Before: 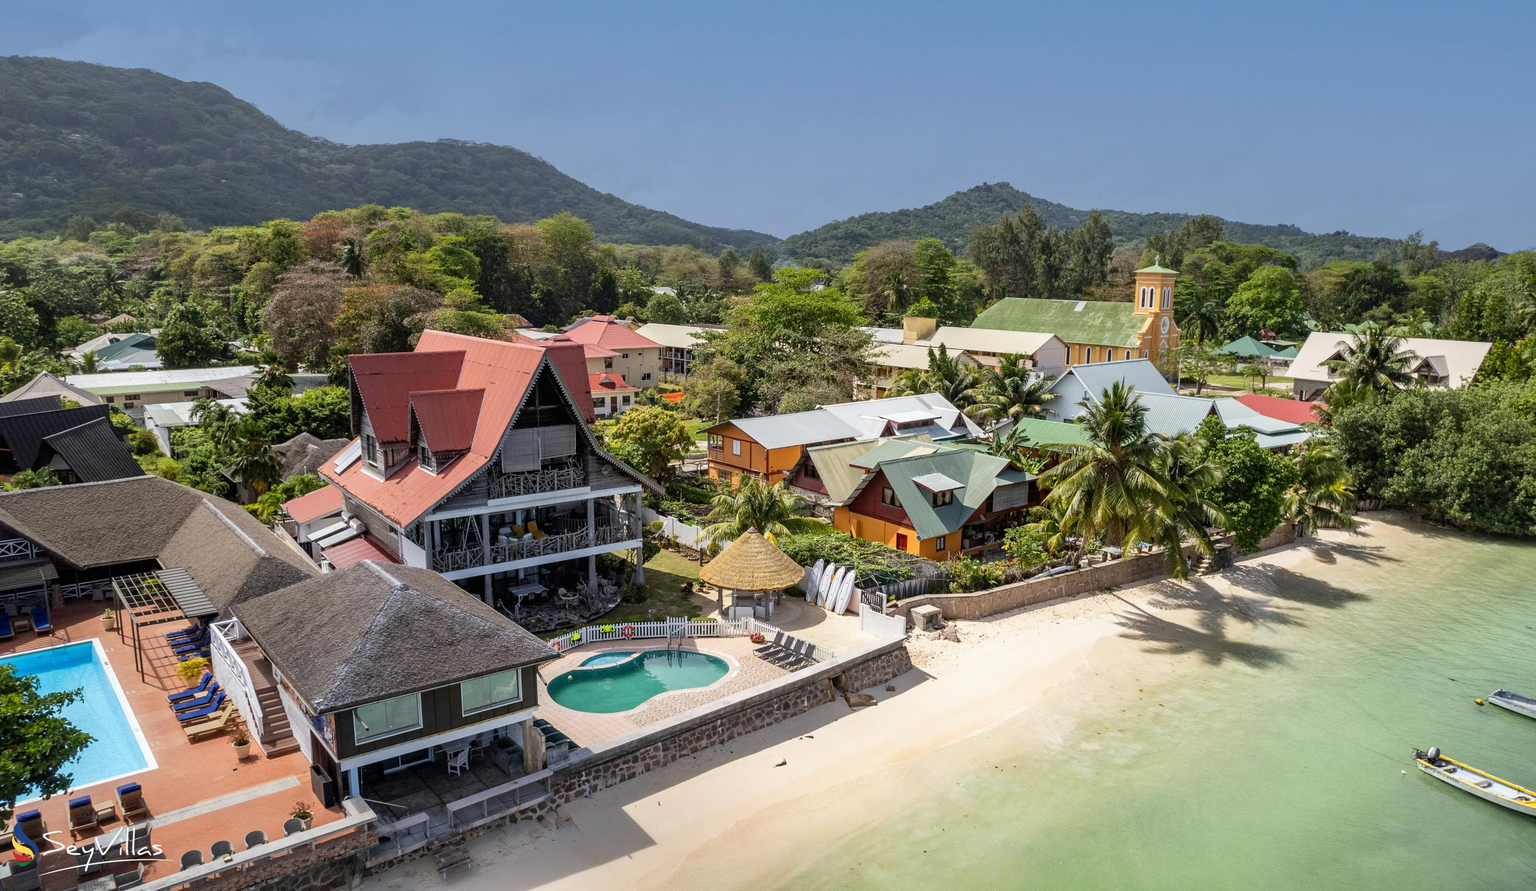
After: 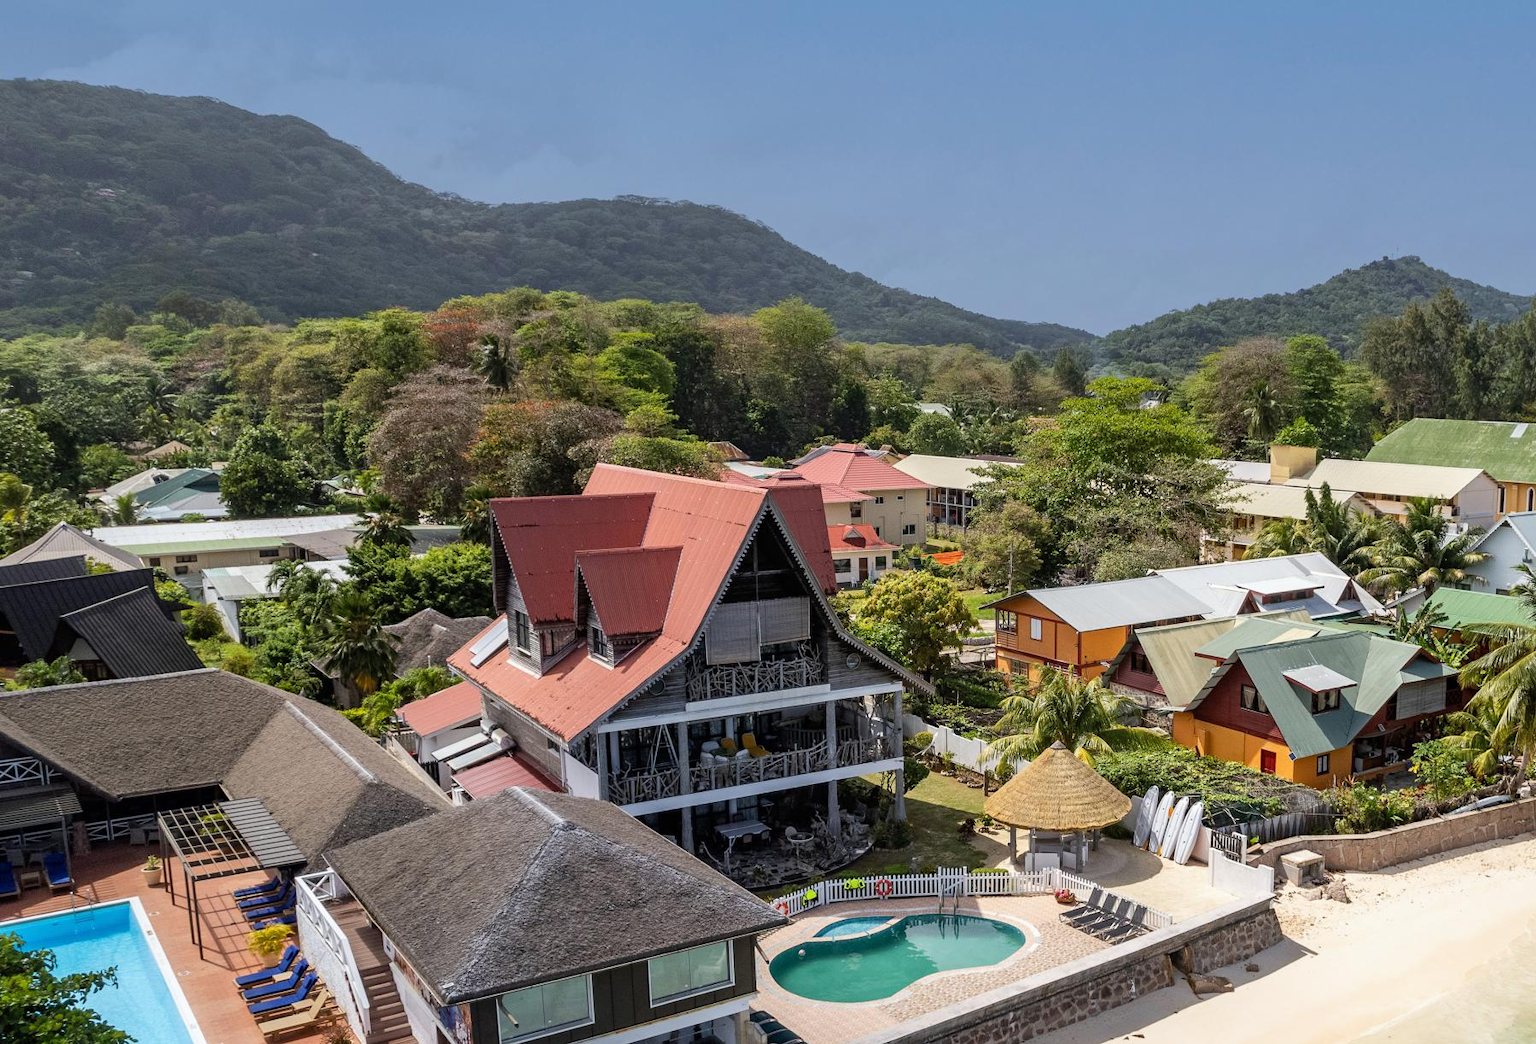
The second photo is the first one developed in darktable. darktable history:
crop: right 28.855%, bottom 16.61%
